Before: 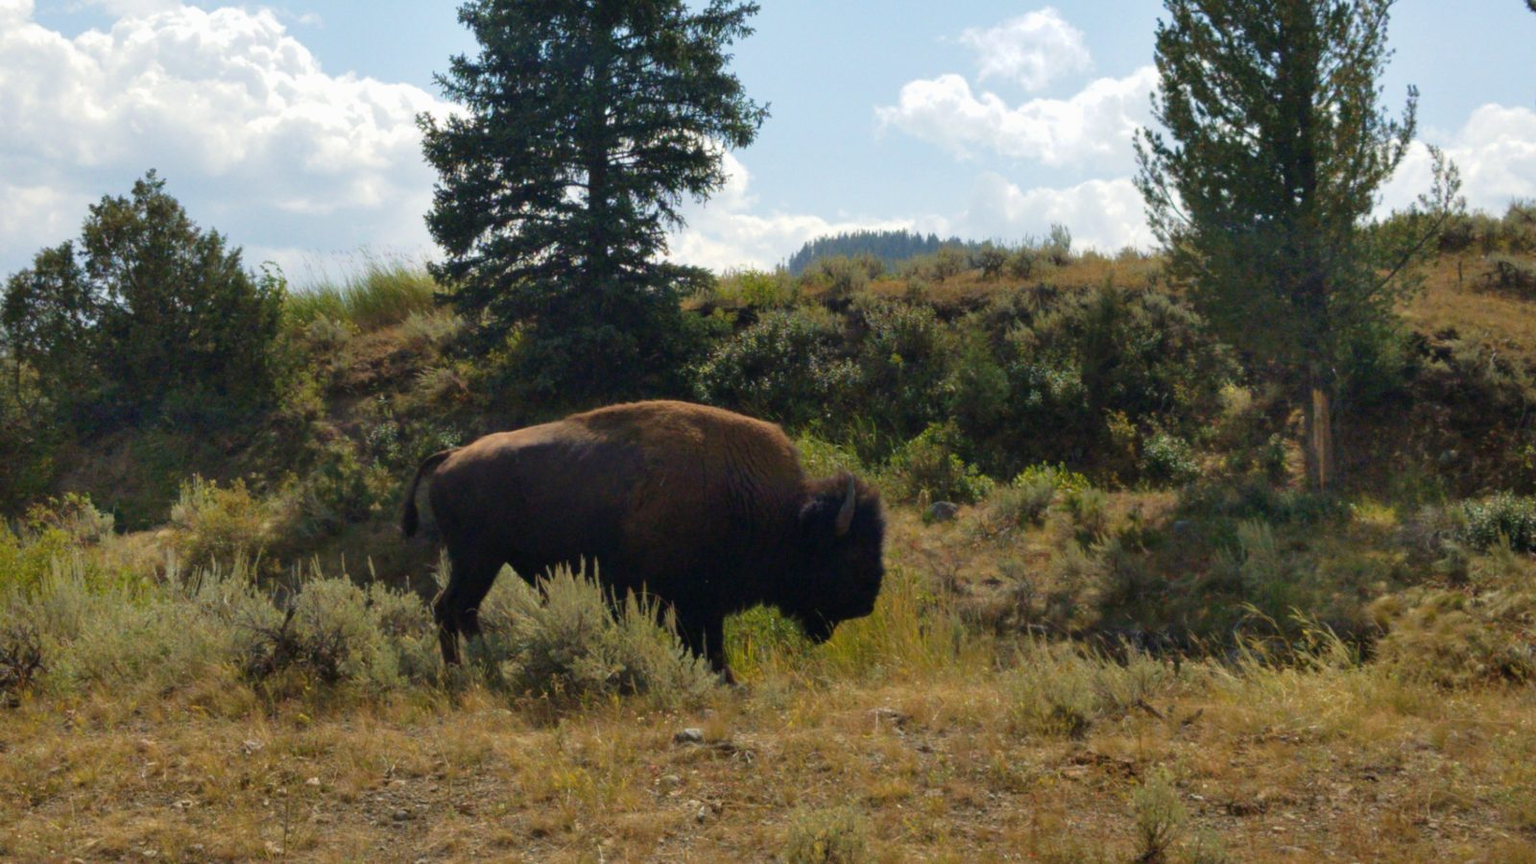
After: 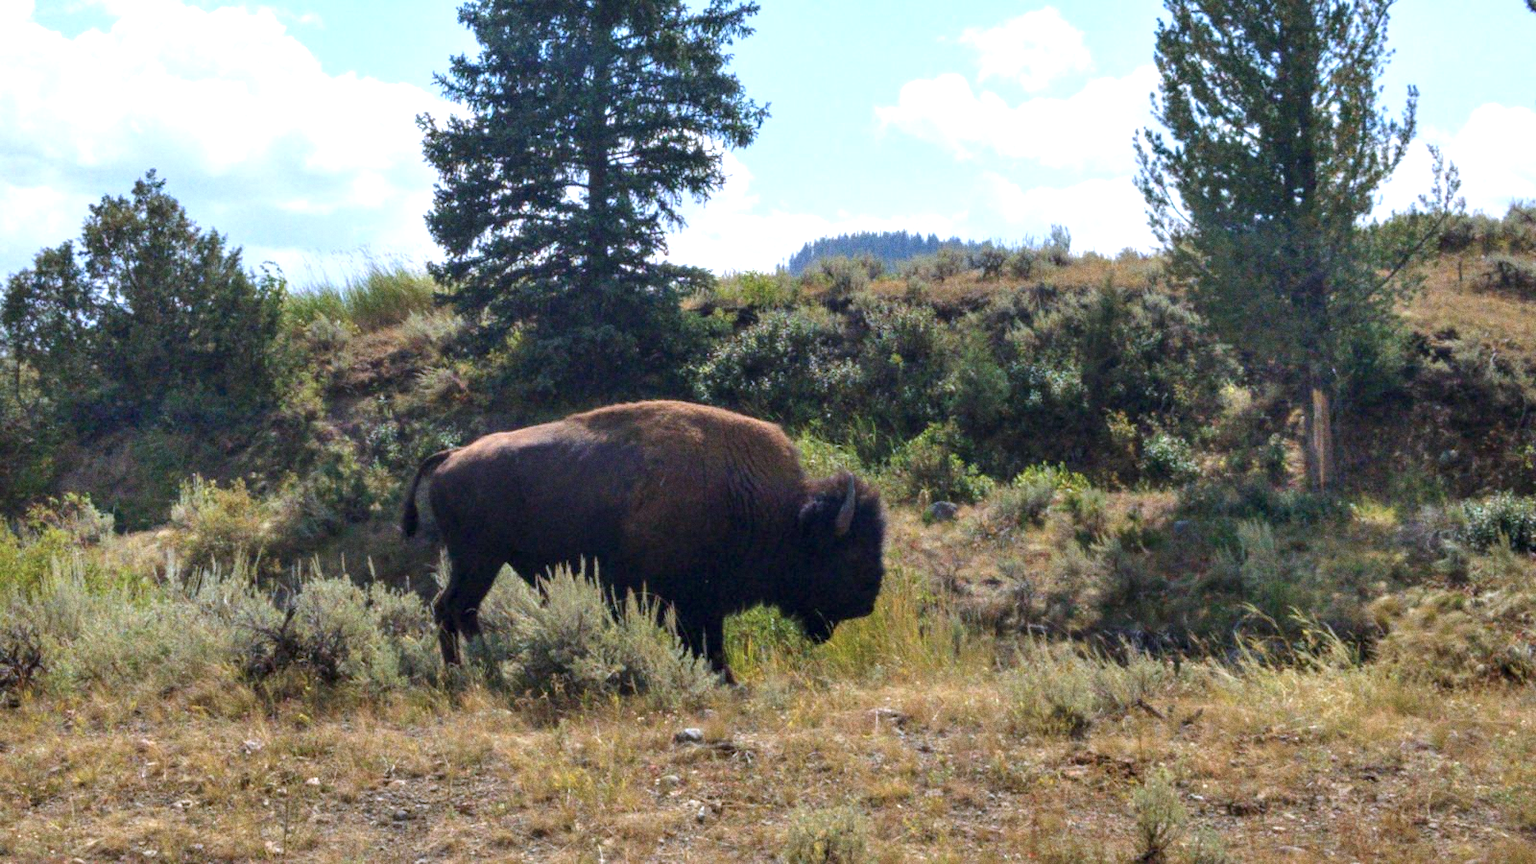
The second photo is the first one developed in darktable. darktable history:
exposure: black level correction 0, exposure 0.7 EV, compensate exposure bias true, compensate highlight preservation false
local contrast: detail 130%
color calibration: illuminant as shot in camera, x 0.377, y 0.392, temperature 4169.3 K, saturation algorithm version 1 (2020)
grain: coarseness 0.09 ISO
